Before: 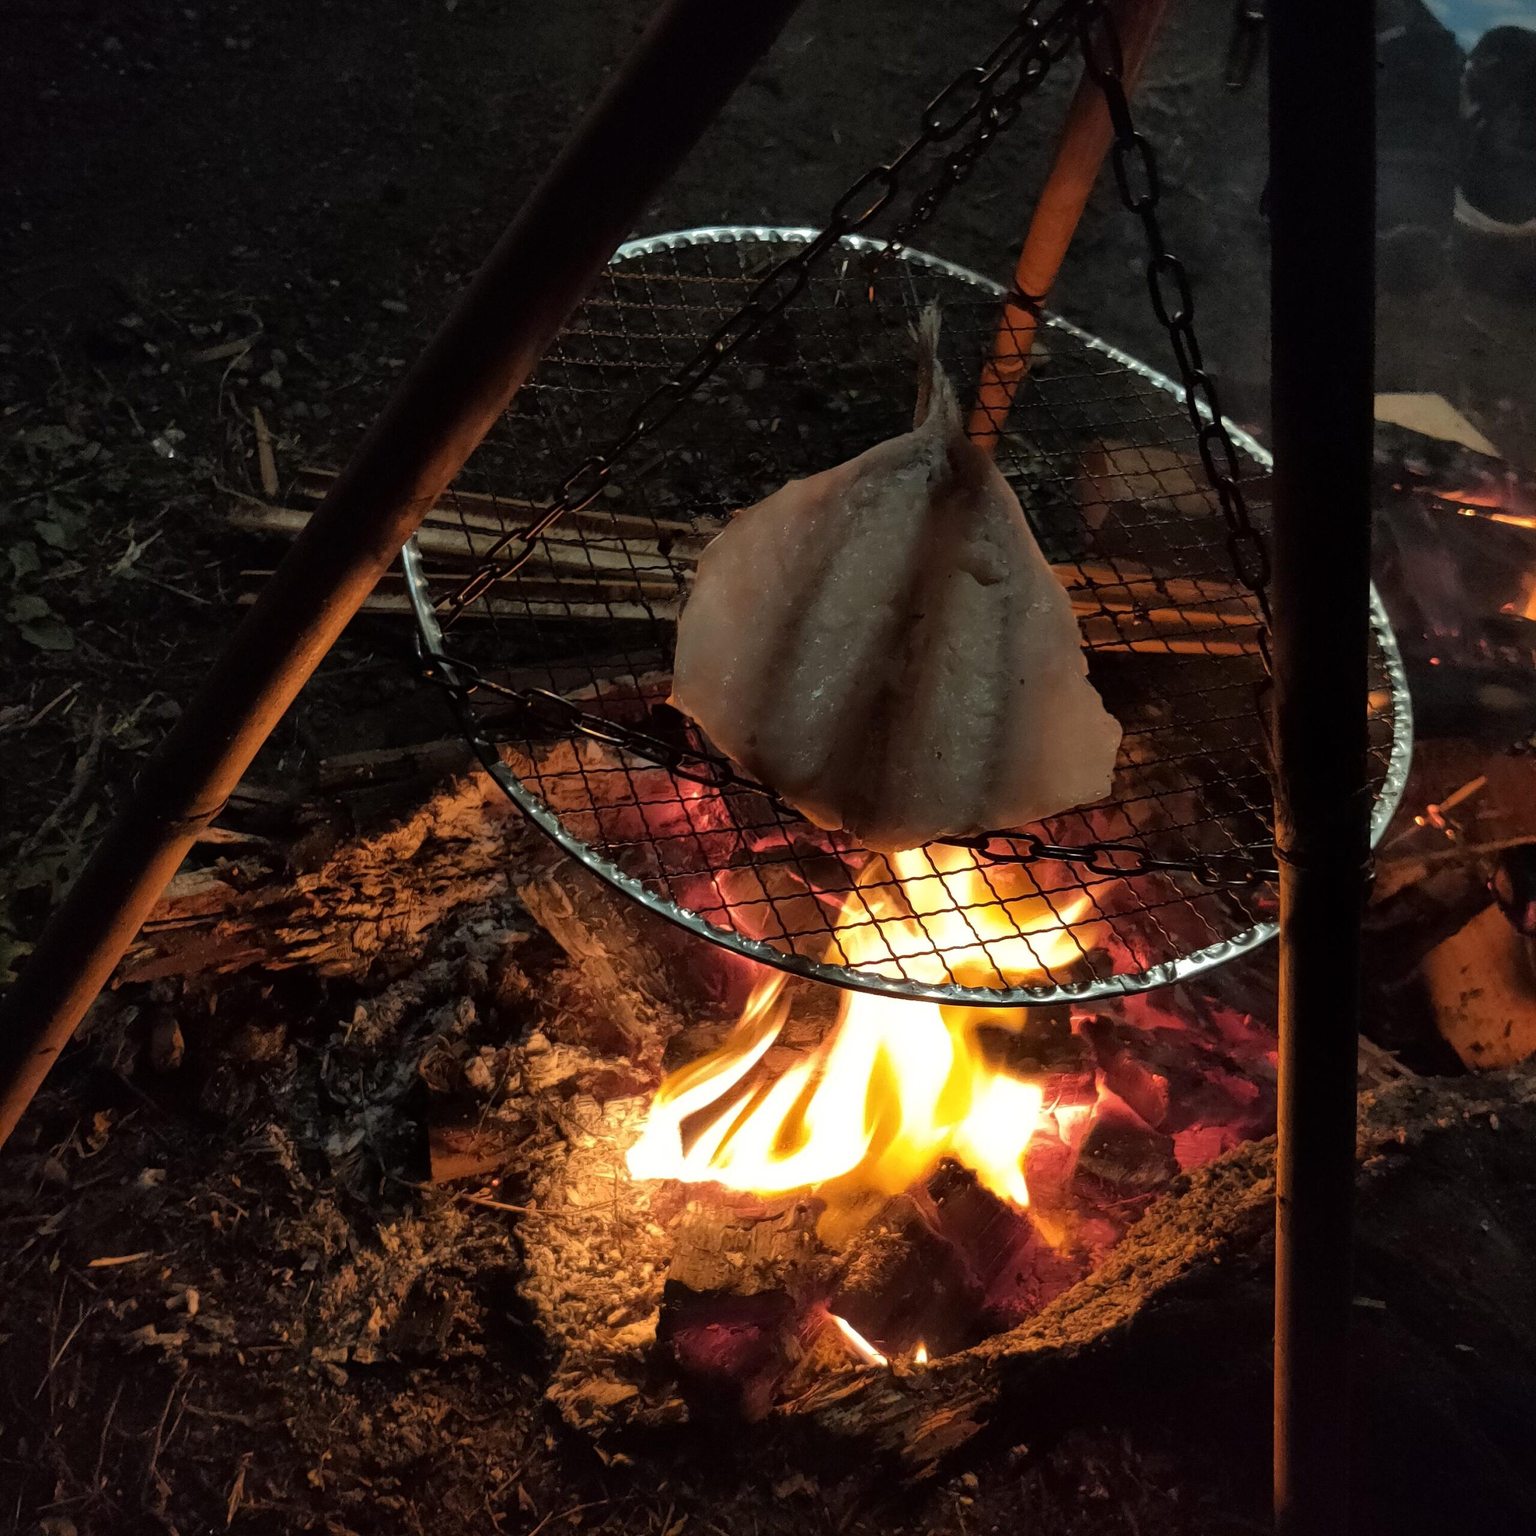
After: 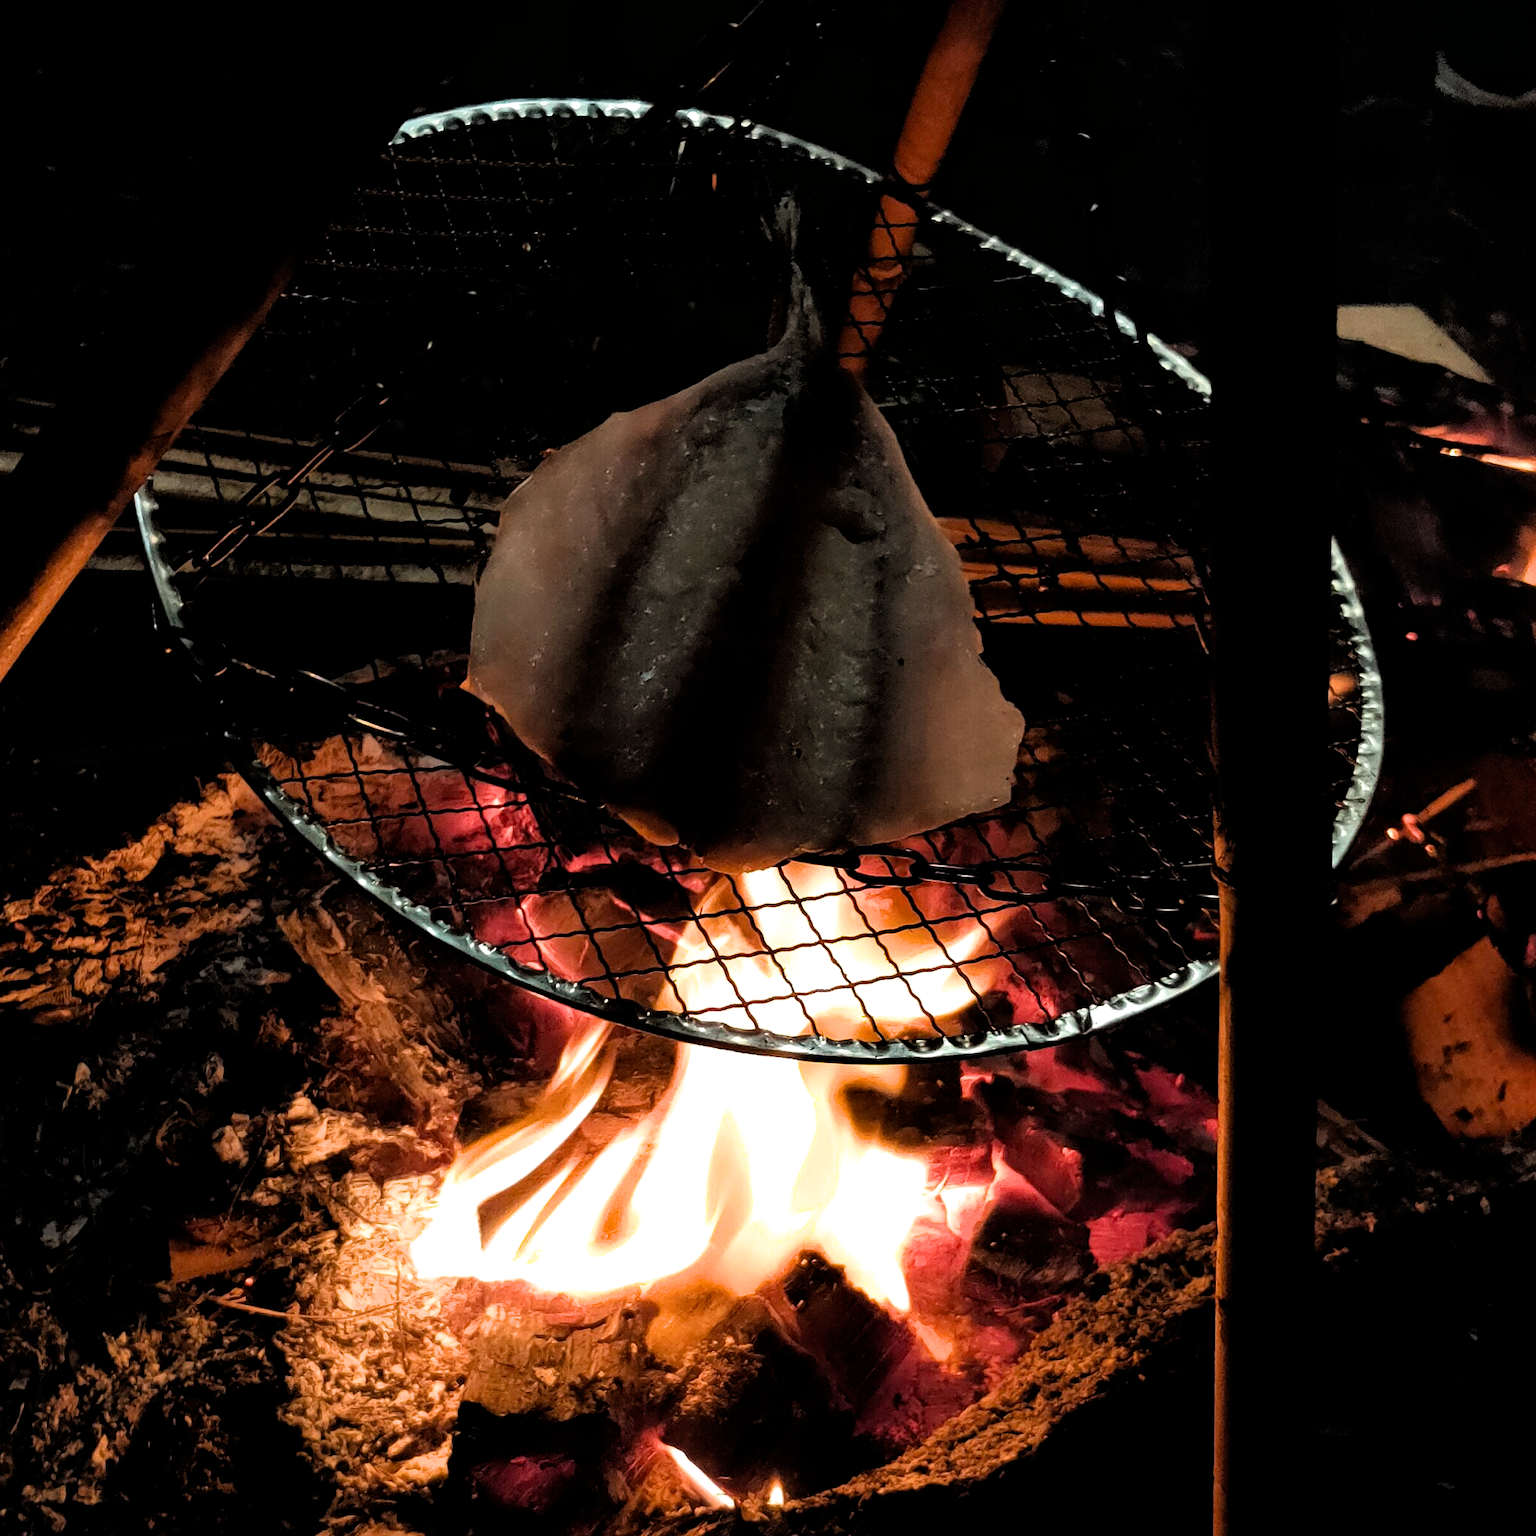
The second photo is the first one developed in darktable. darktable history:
filmic rgb: black relative exposure -3.57 EV, white relative exposure 2.29 EV, hardness 3.41
crop: left 19.159%, top 9.58%, bottom 9.58%
